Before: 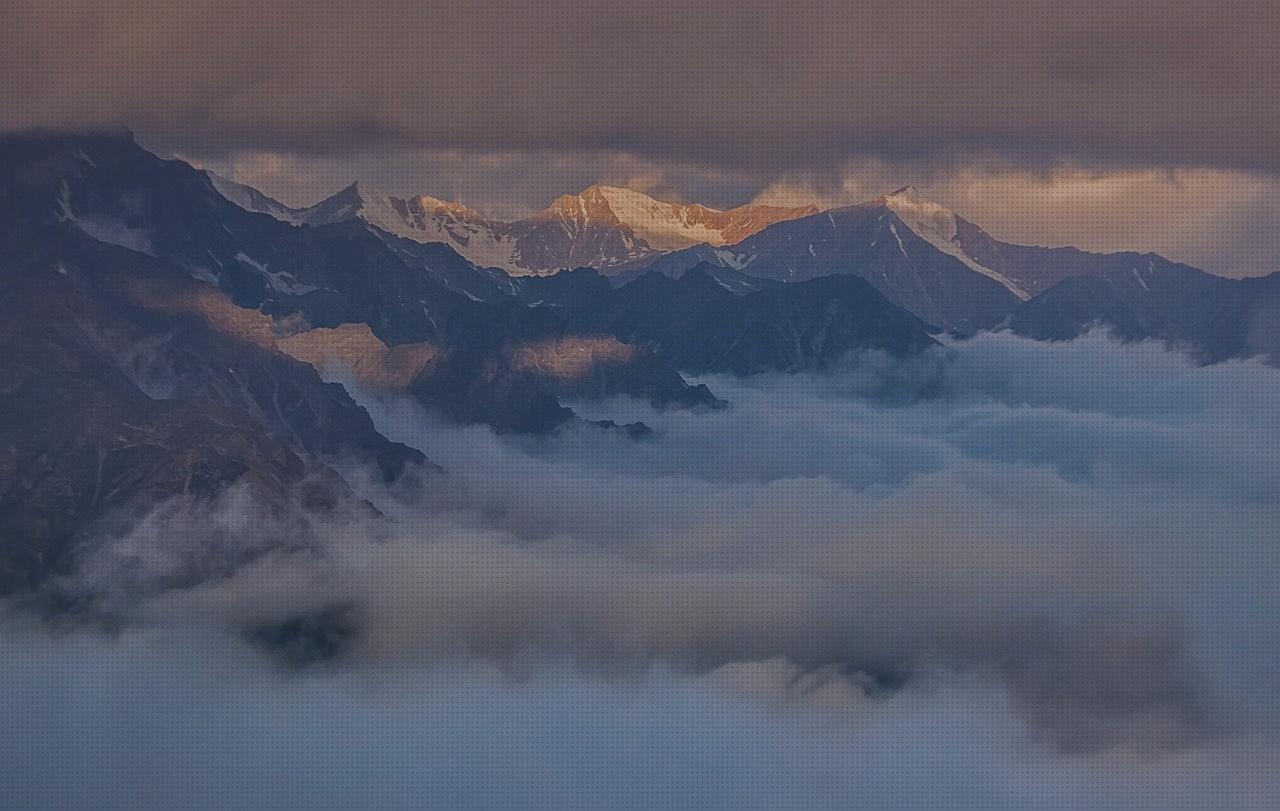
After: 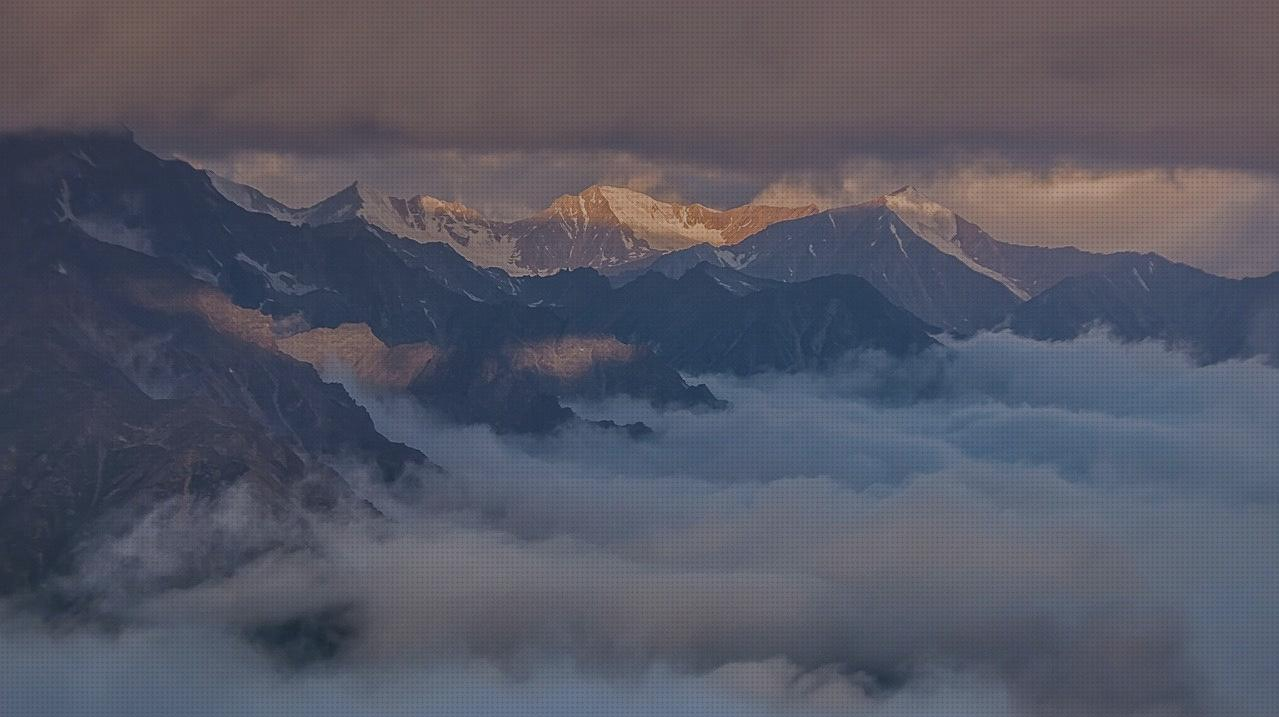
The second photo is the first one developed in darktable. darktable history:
contrast brightness saturation: saturation -0.05
crop and rotate: top 0%, bottom 11.49%
